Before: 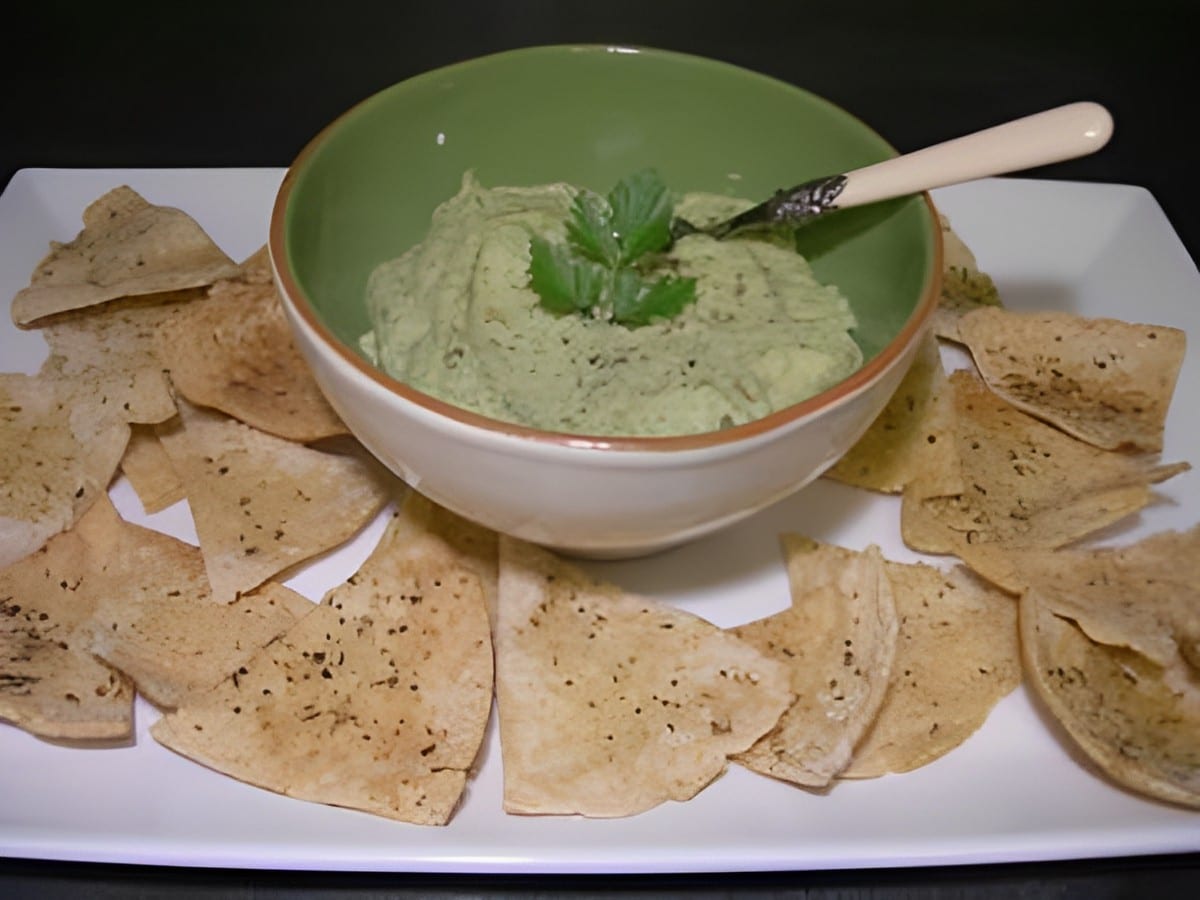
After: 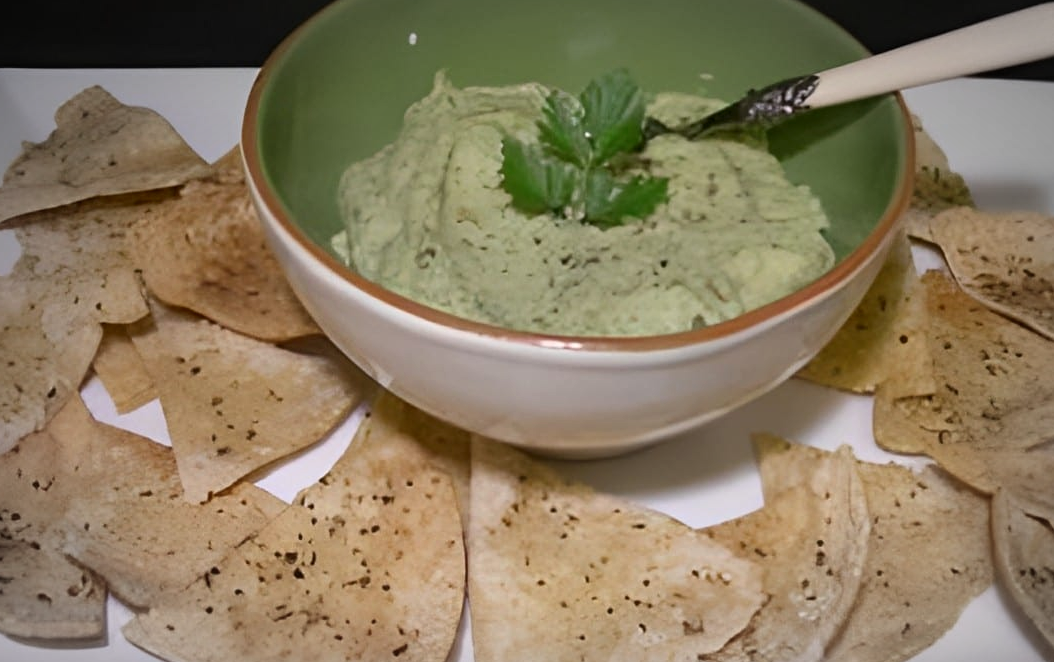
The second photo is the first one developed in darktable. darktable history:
vignetting: brightness -0.263, automatic ratio true, unbound false
crop and rotate: left 2.415%, top 11.152%, right 9.741%, bottom 15.265%
local contrast: mode bilateral grid, contrast 20, coarseness 49, detail 127%, midtone range 0.2
